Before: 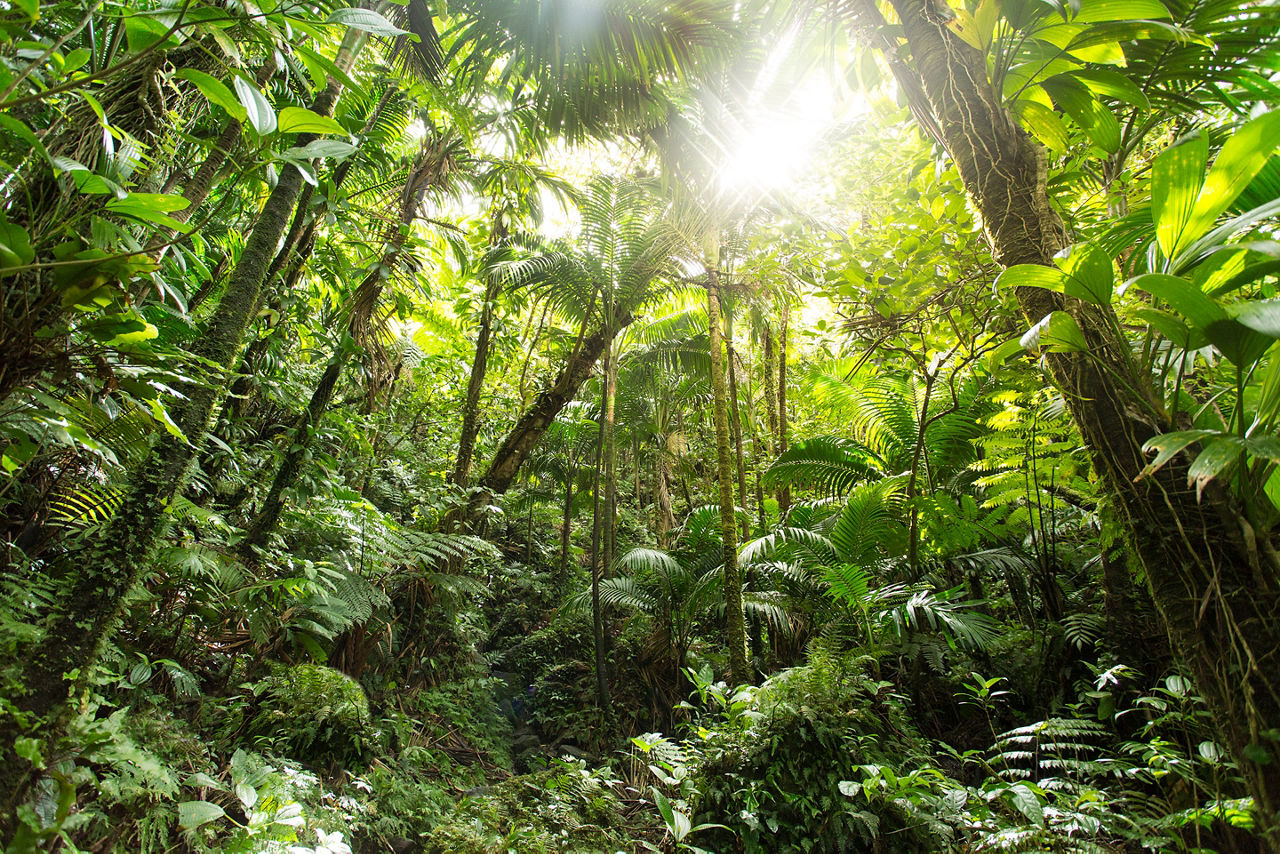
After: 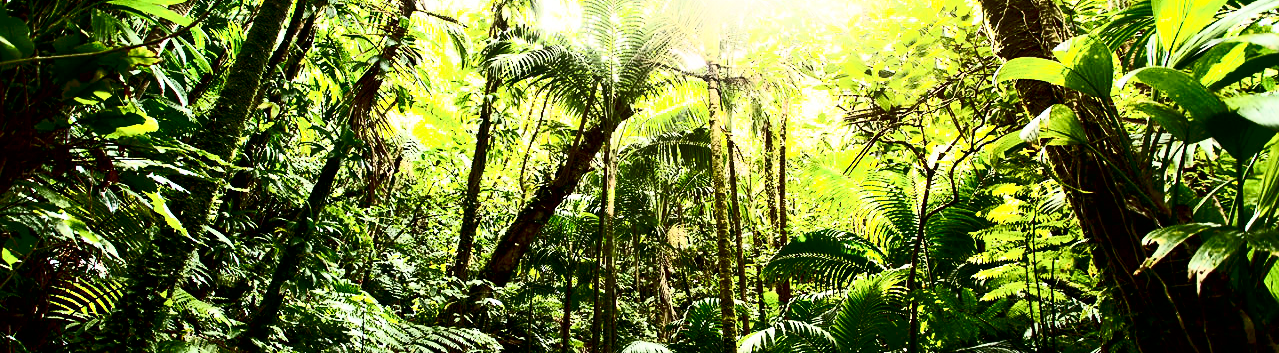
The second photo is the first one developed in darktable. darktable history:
crop and rotate: top 24.375%, bottom 34.266%
contrast brightness saturation: contrast 0.929, brightness 0.195
exposure: black level correction 0.029, exposure -0.076 EV, compensate exposure bias true, compensate highlight preservation false
